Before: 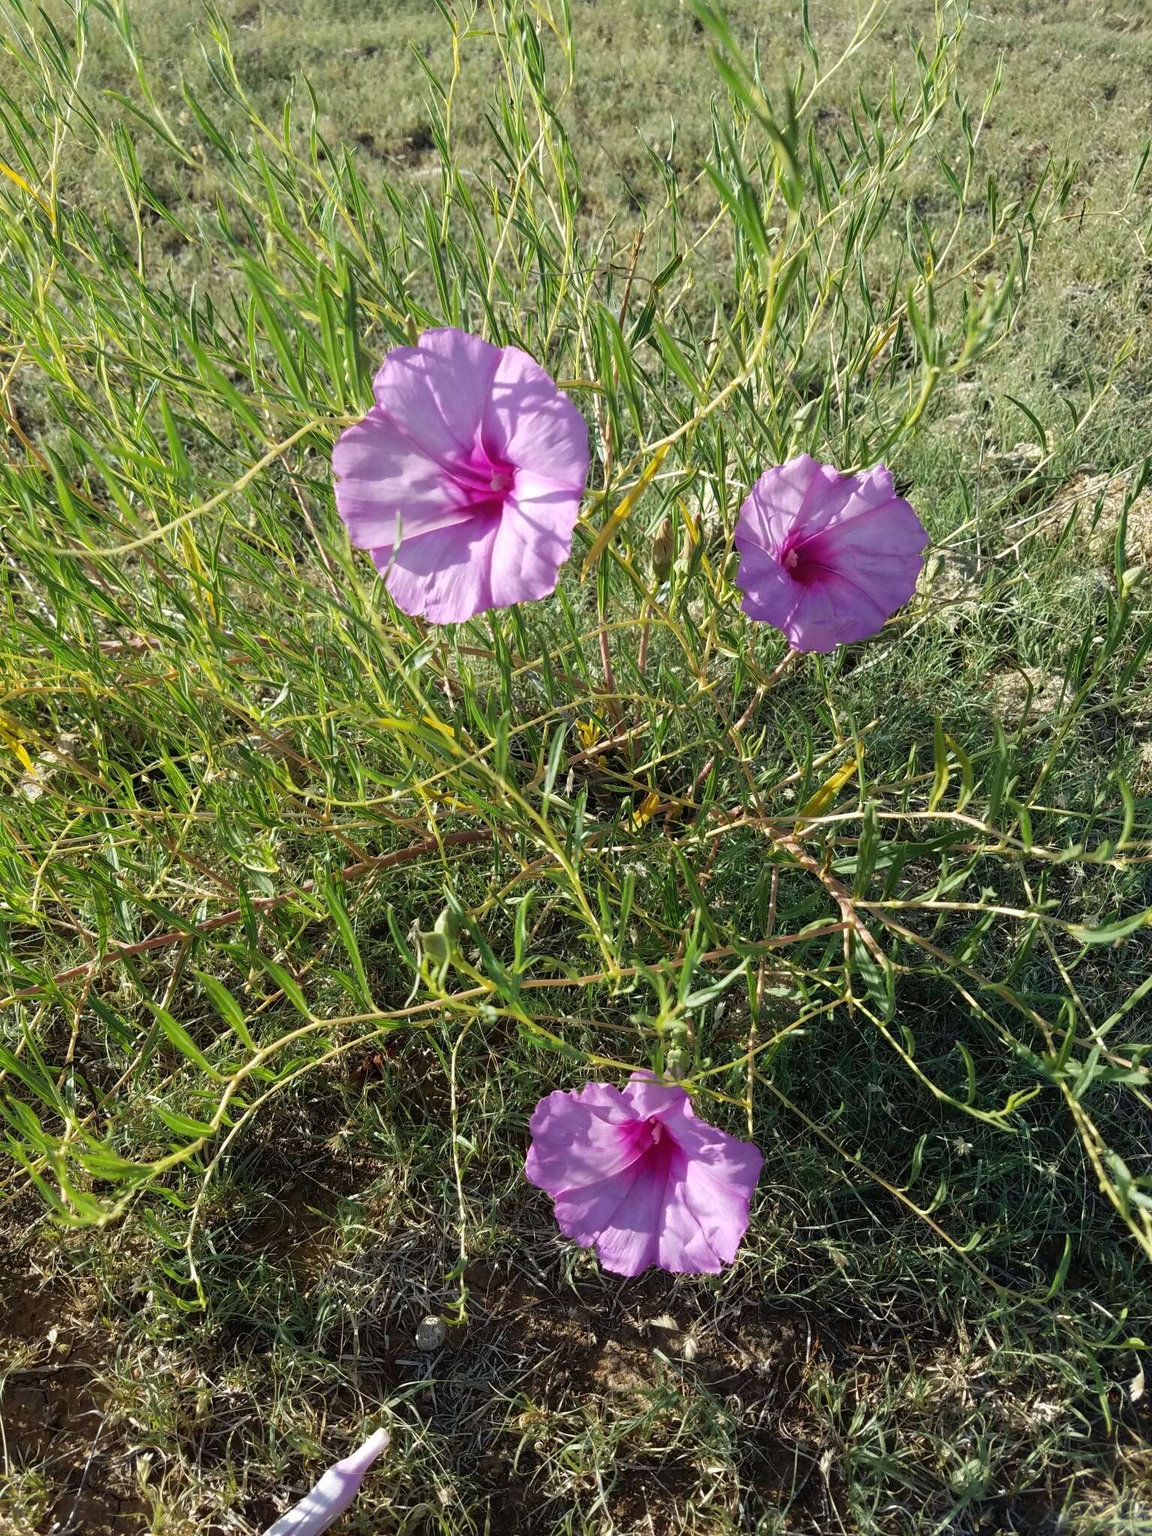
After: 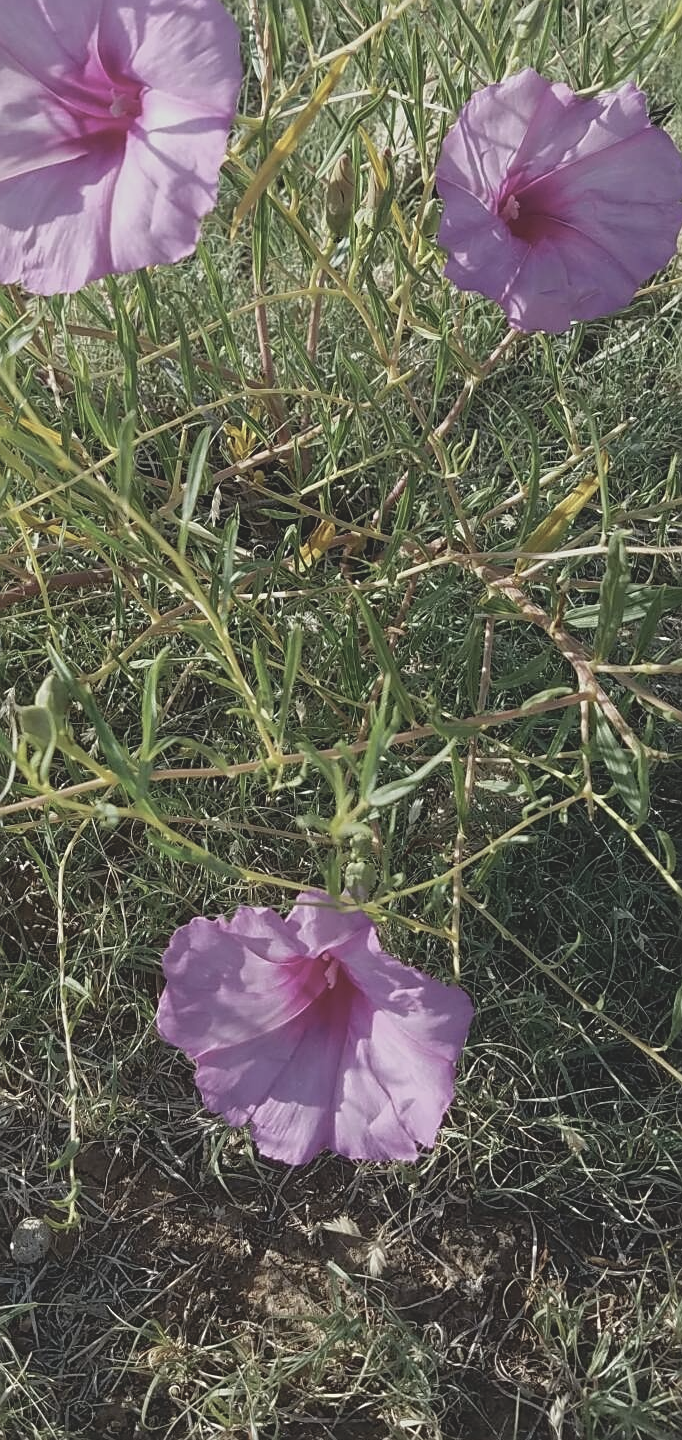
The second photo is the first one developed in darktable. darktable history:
sharpen: on, module defaults
crop: left 35.432%, top 26.233%, right 20.145%, bottom 3.432%
contrast brightness saturation: contrast -0.26, saturation -0.43
